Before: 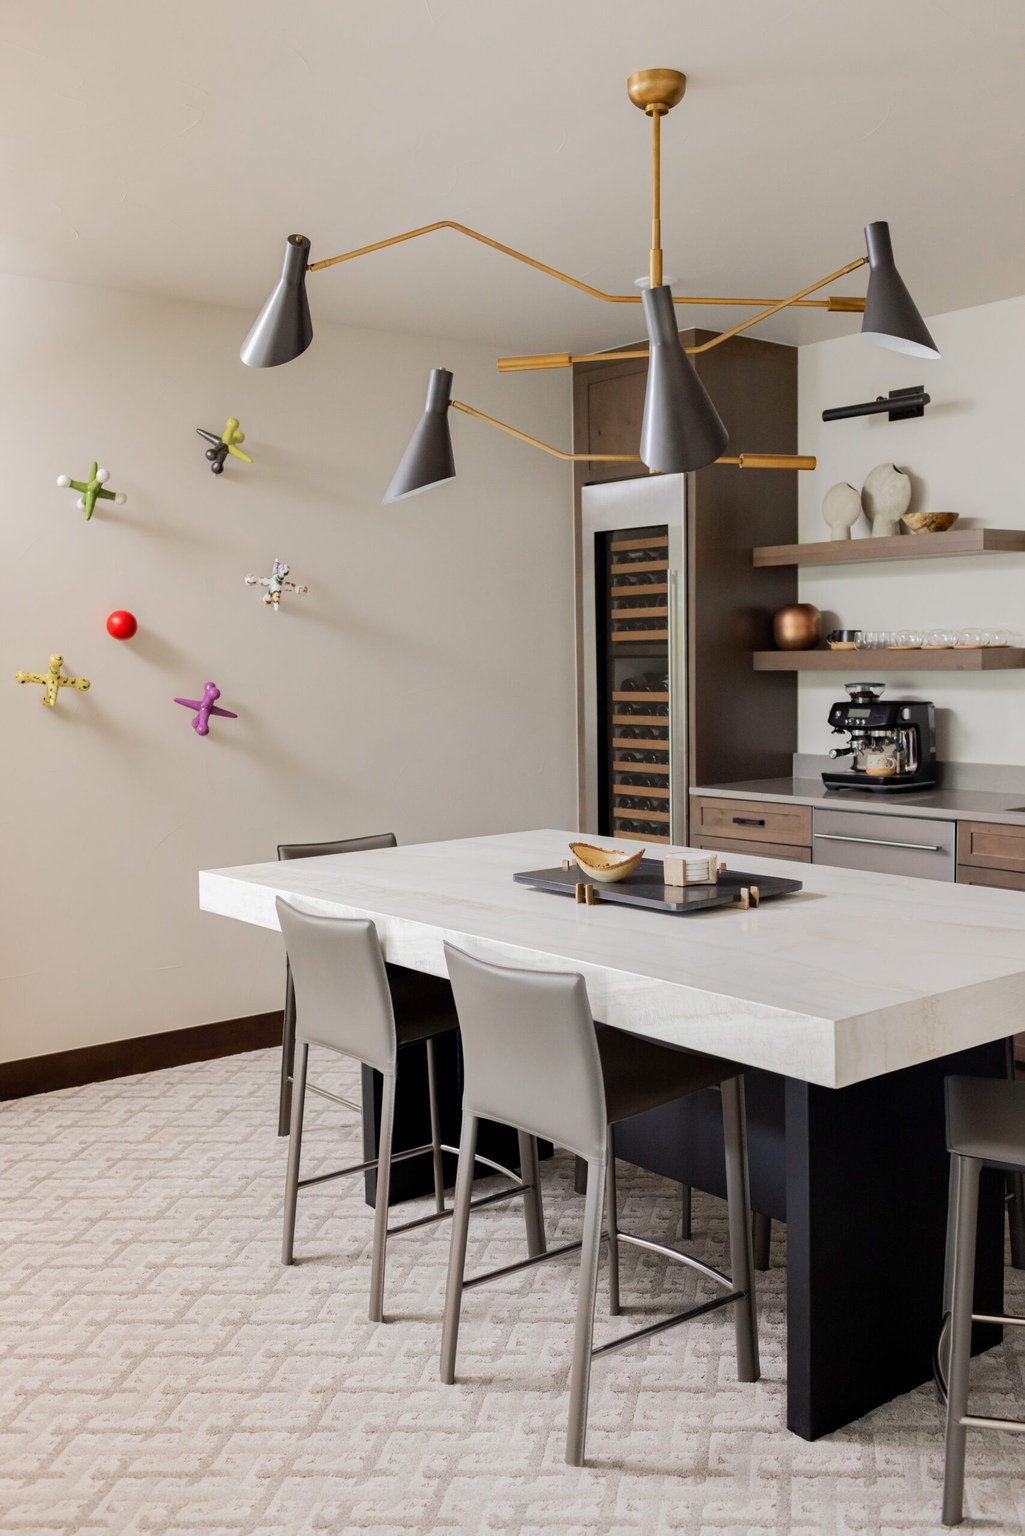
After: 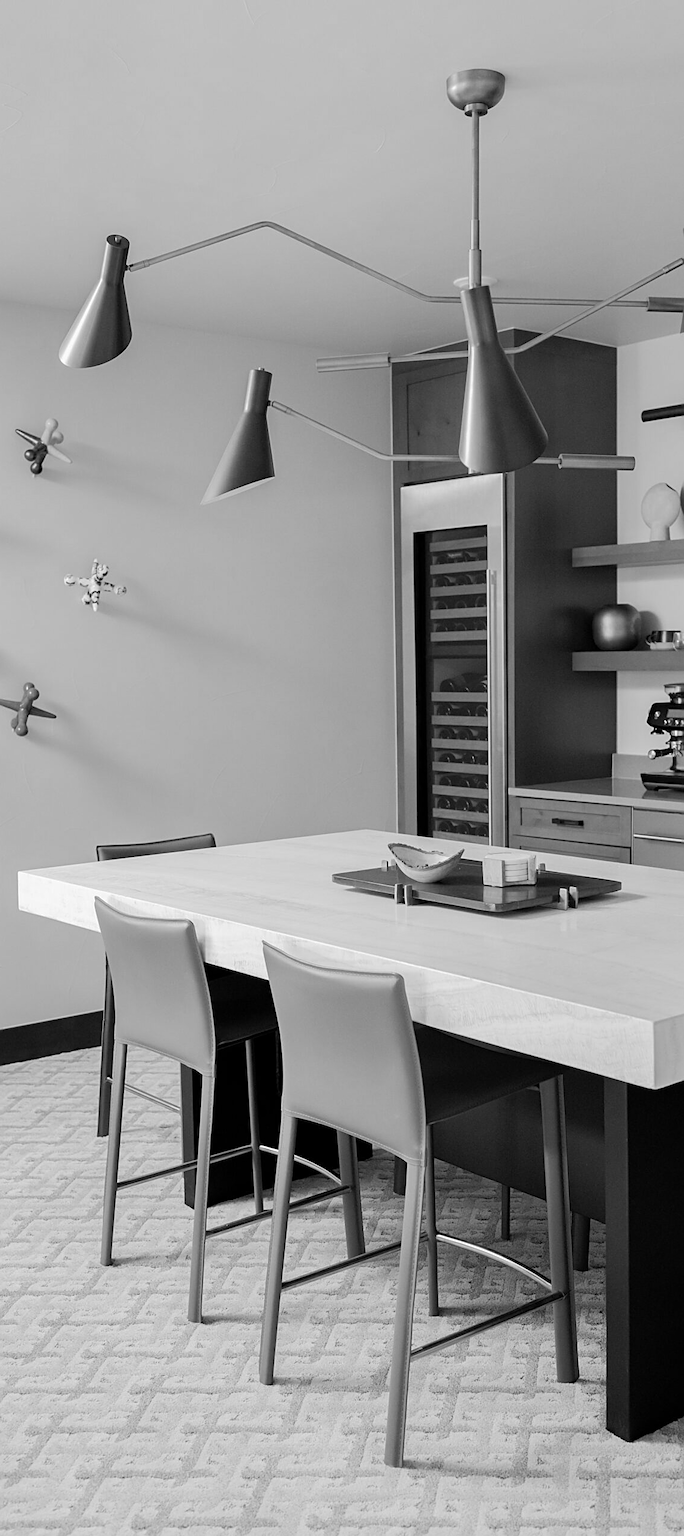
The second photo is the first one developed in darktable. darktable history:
sharpen: on, module defaults
white balance: red 1.009, blue 1.027
color balance rgb: linear chroma grading › global chroma 15%, perceptual saturation grading › global saturation 30%
crop and rotate: left 17.732%, right 15.423%
monochrome: on, module defaults
